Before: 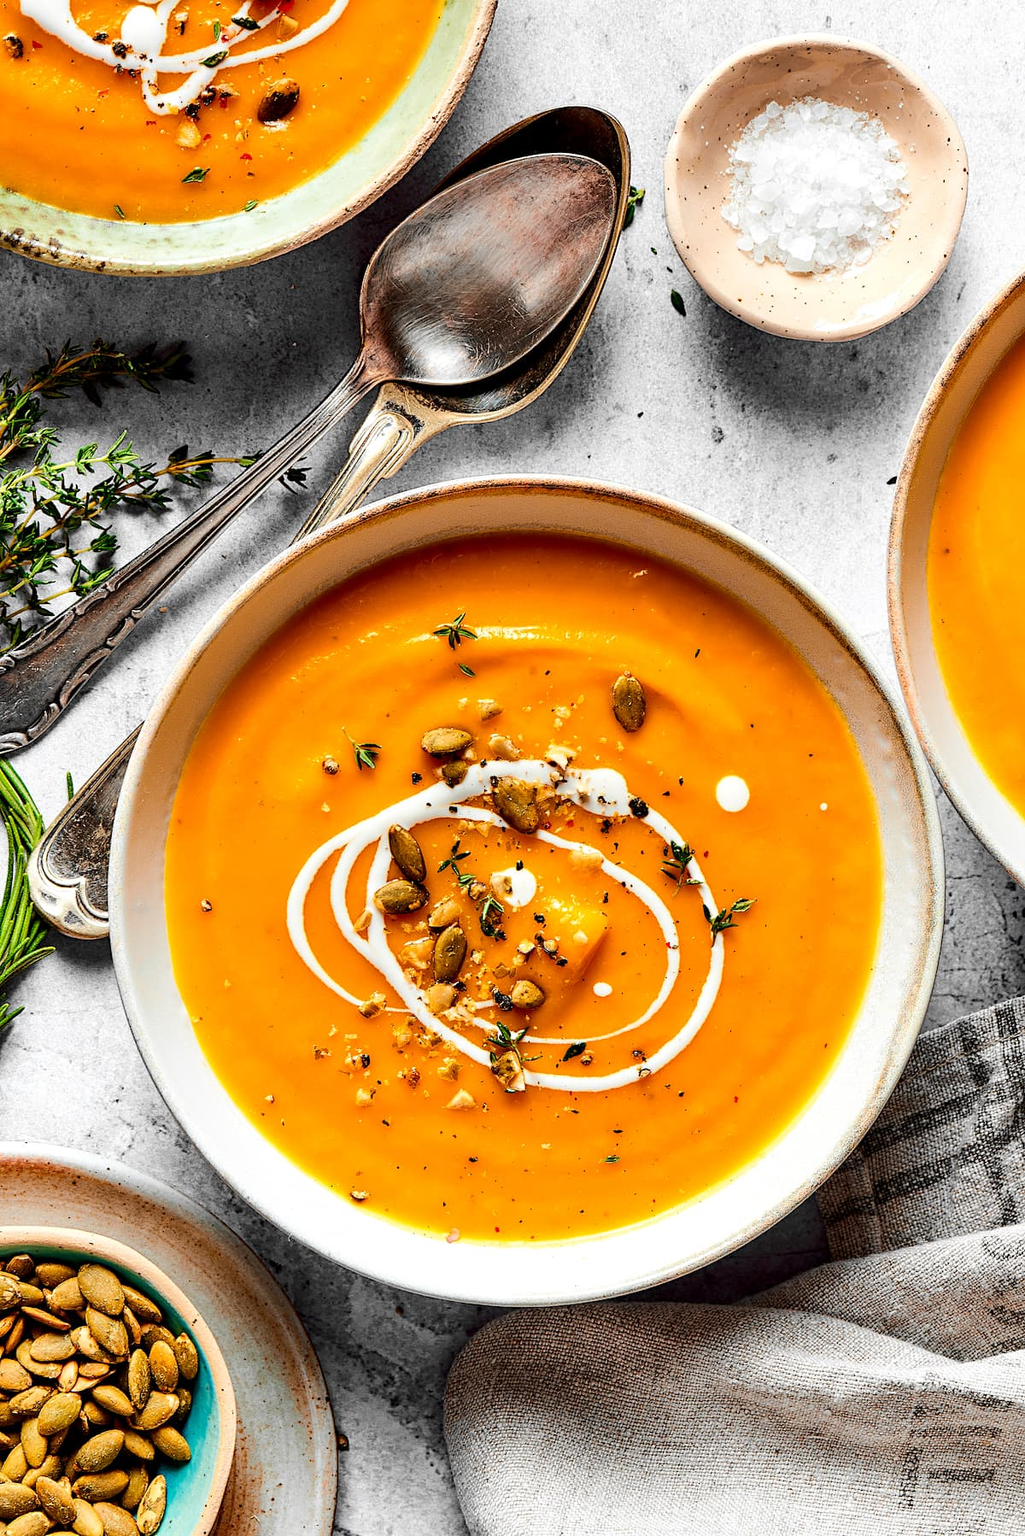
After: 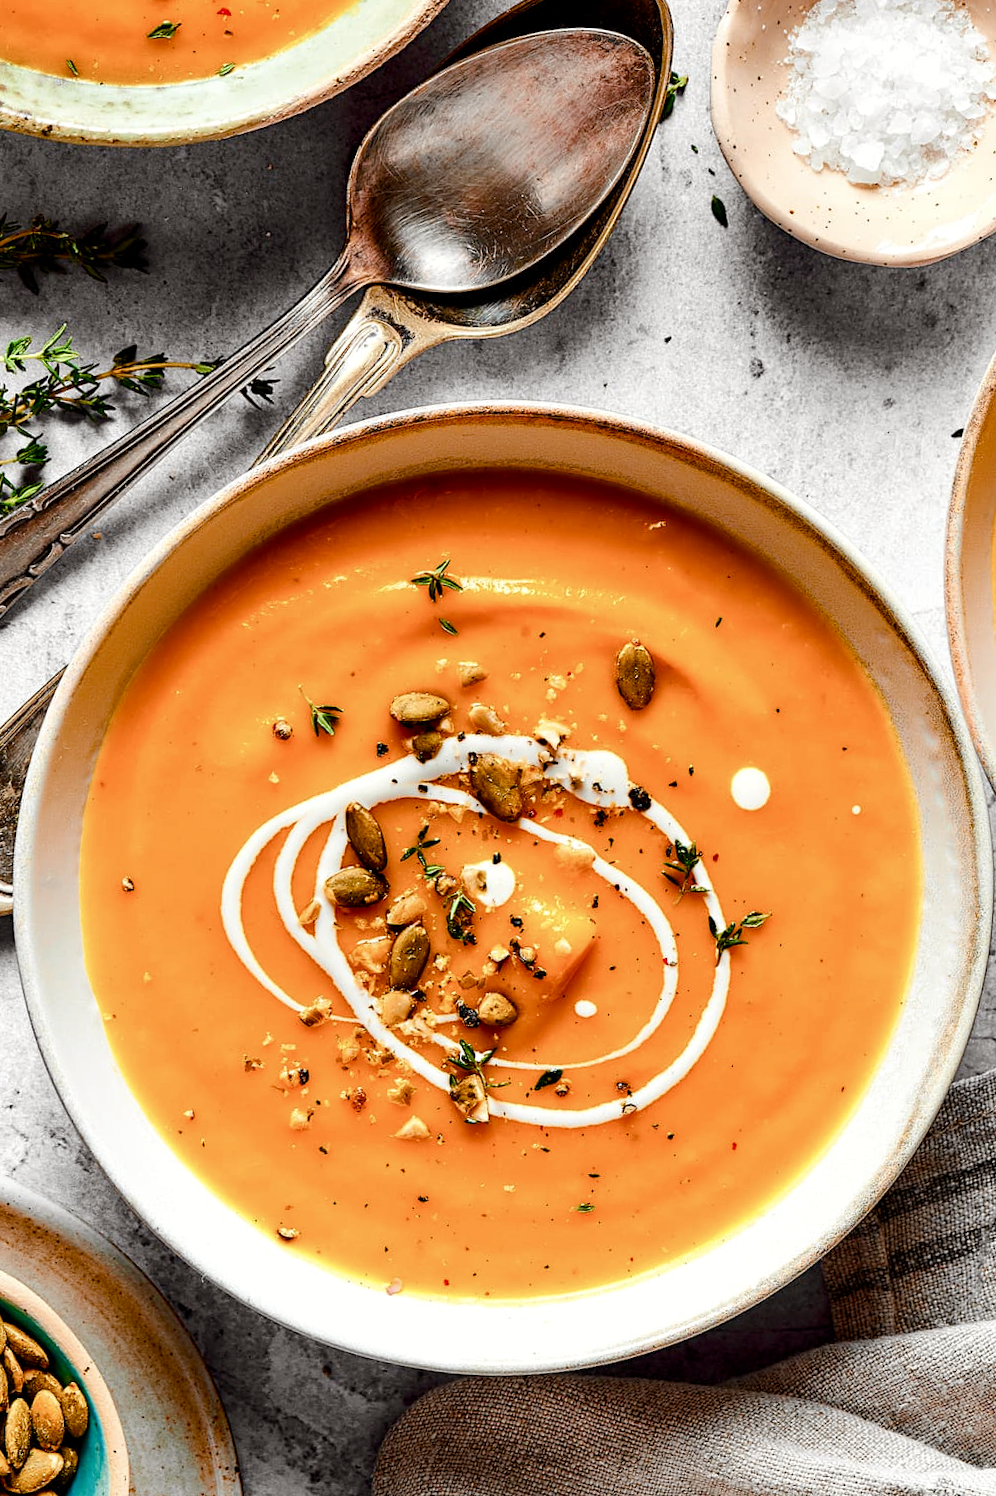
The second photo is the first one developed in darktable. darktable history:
color balance rgb: power › luminance -3.572%, power › chroma 0.533%, power › hue 39.6°, linear chroma grading › global chroma 8.968%, perceptual saturation grading › global saturation 20%, perceptual saturation grading › highlights -49.817%, perceptual saturation grading › shadows 26.069%
crop and rotate: angle -3.25°, left 5.326%, top 5.181%, right 4.685%, bottom 4.642%
